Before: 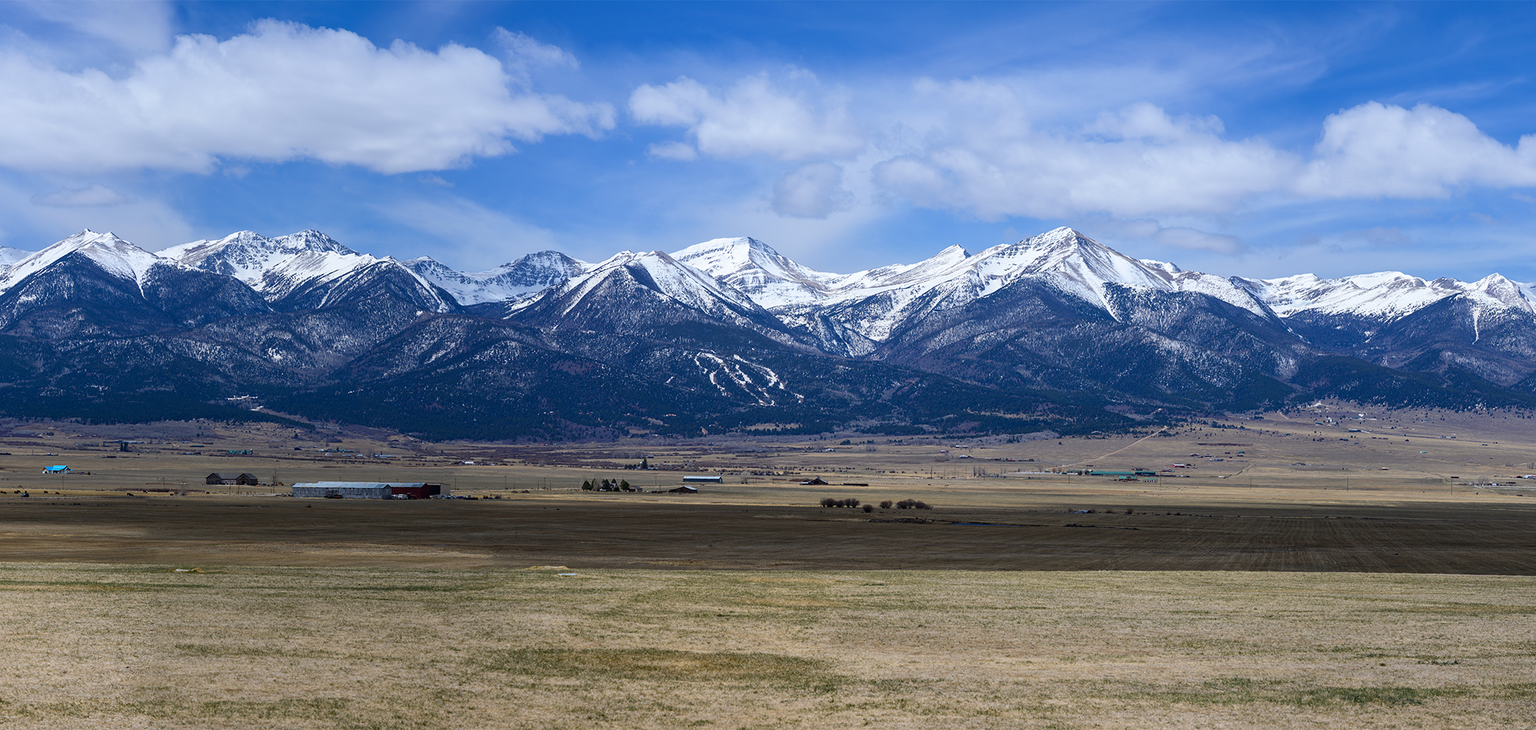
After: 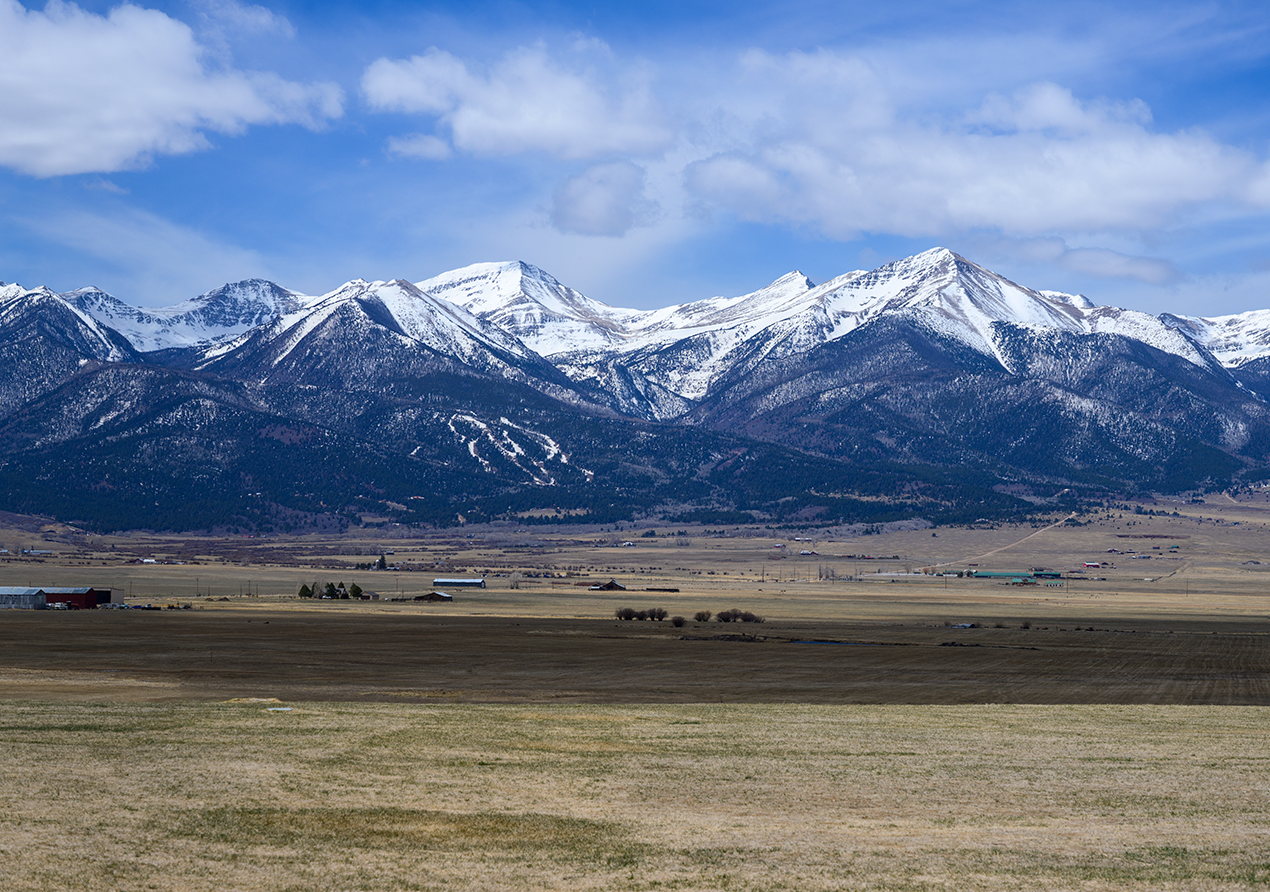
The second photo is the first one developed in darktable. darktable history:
crop and rotate: left 23.266%, top 5.62%, right 14.449%, bottom 2.358%
